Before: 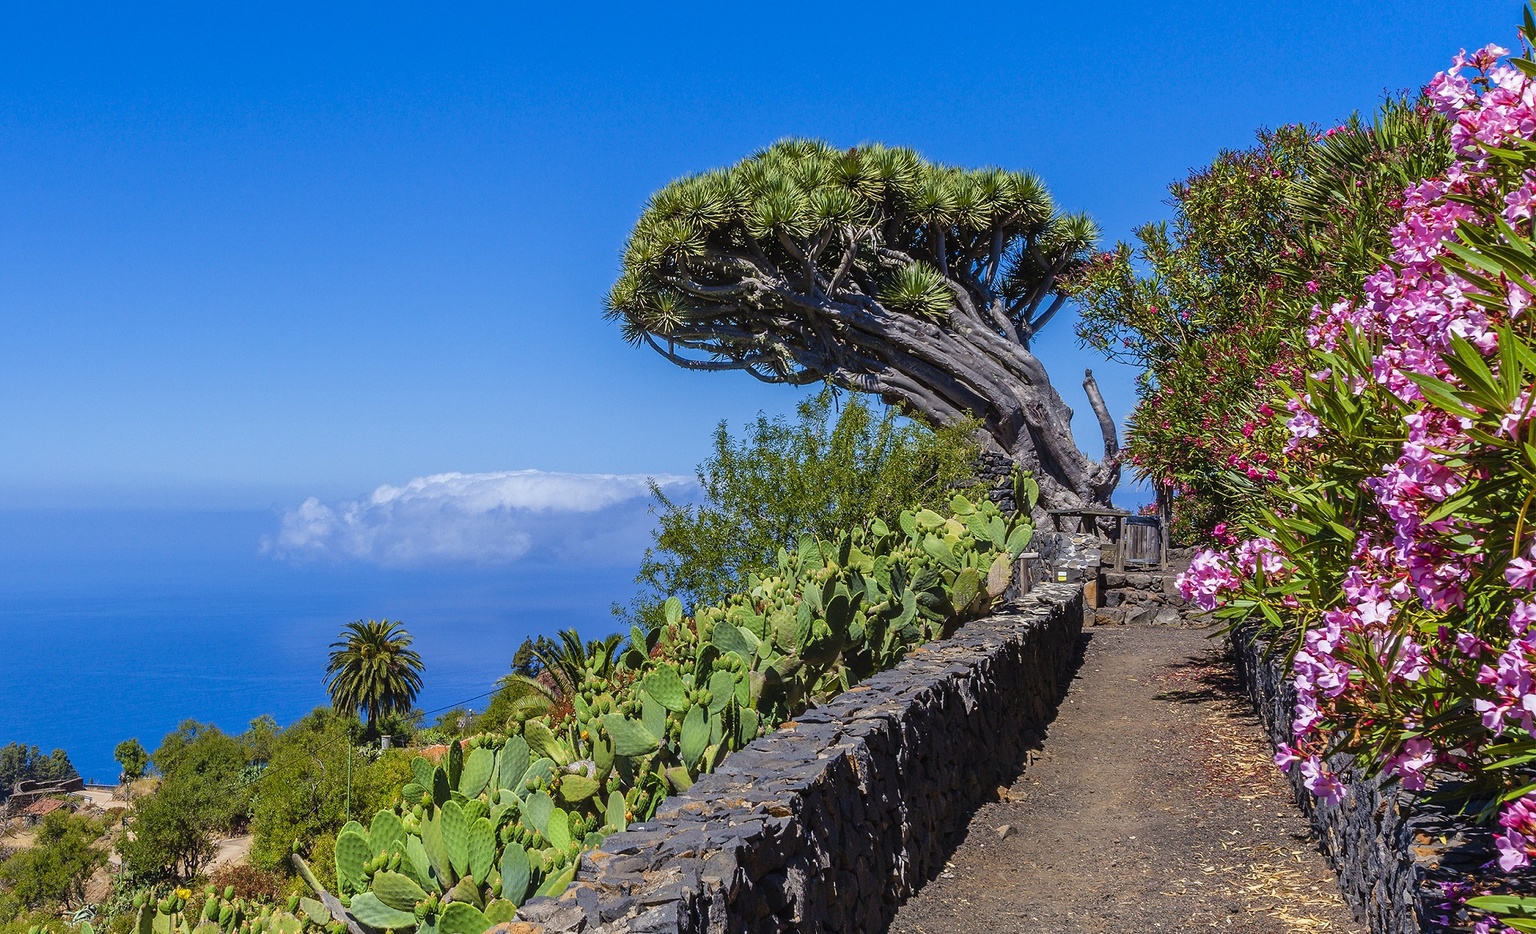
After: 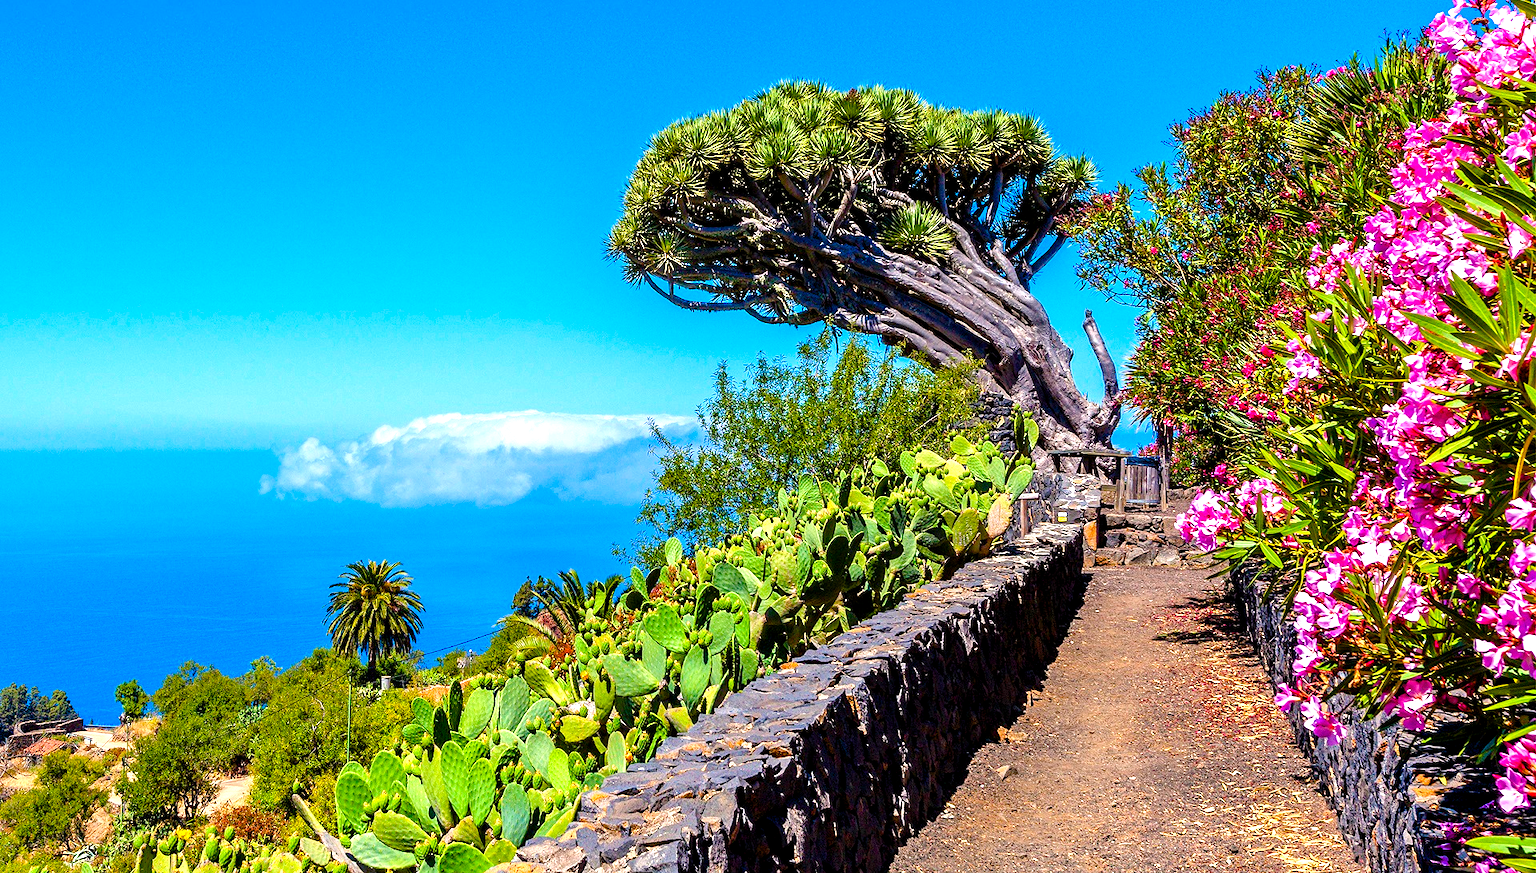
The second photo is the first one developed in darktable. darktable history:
color balance rgb: power › hue 214.46°, highlights gain › chroma 1.632%, highlights gain › hue 56.3°, global offset › luminance -0.482%, perceptual saturation grading › global saturation 20%, perceptual saturation grading › highlights -25.1%, perceptual saturation grading › shadows 25.437%, global vibrance 23.813%
crop and rotate: top 6.425%
levels: levels [0, 0.374, 0.749]
